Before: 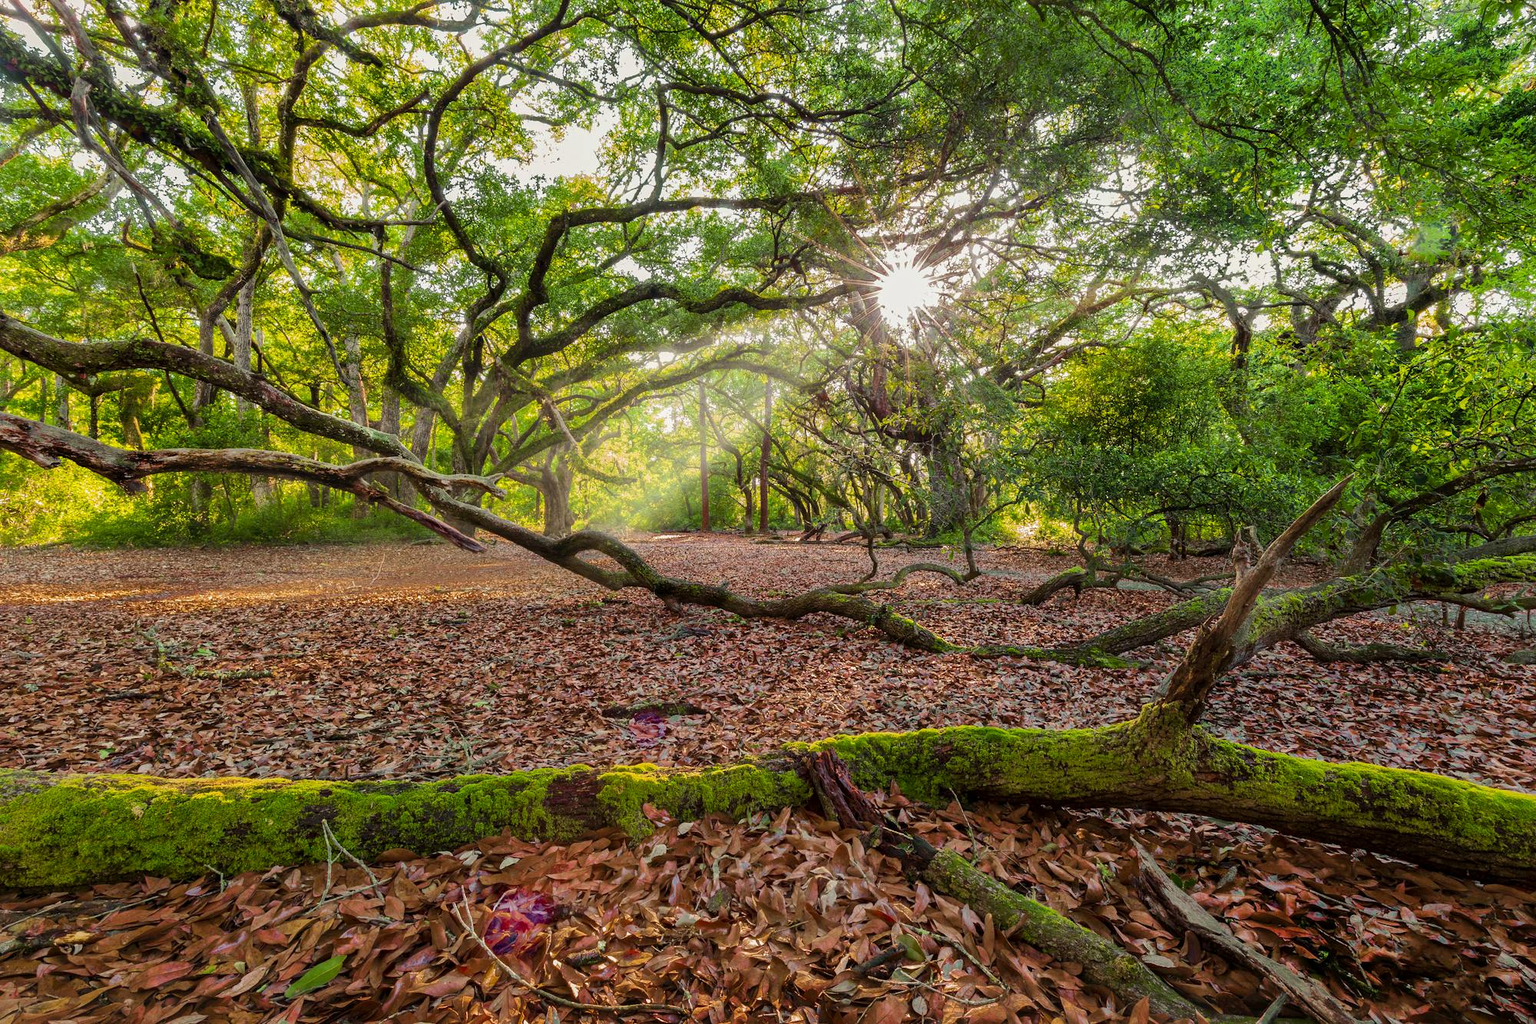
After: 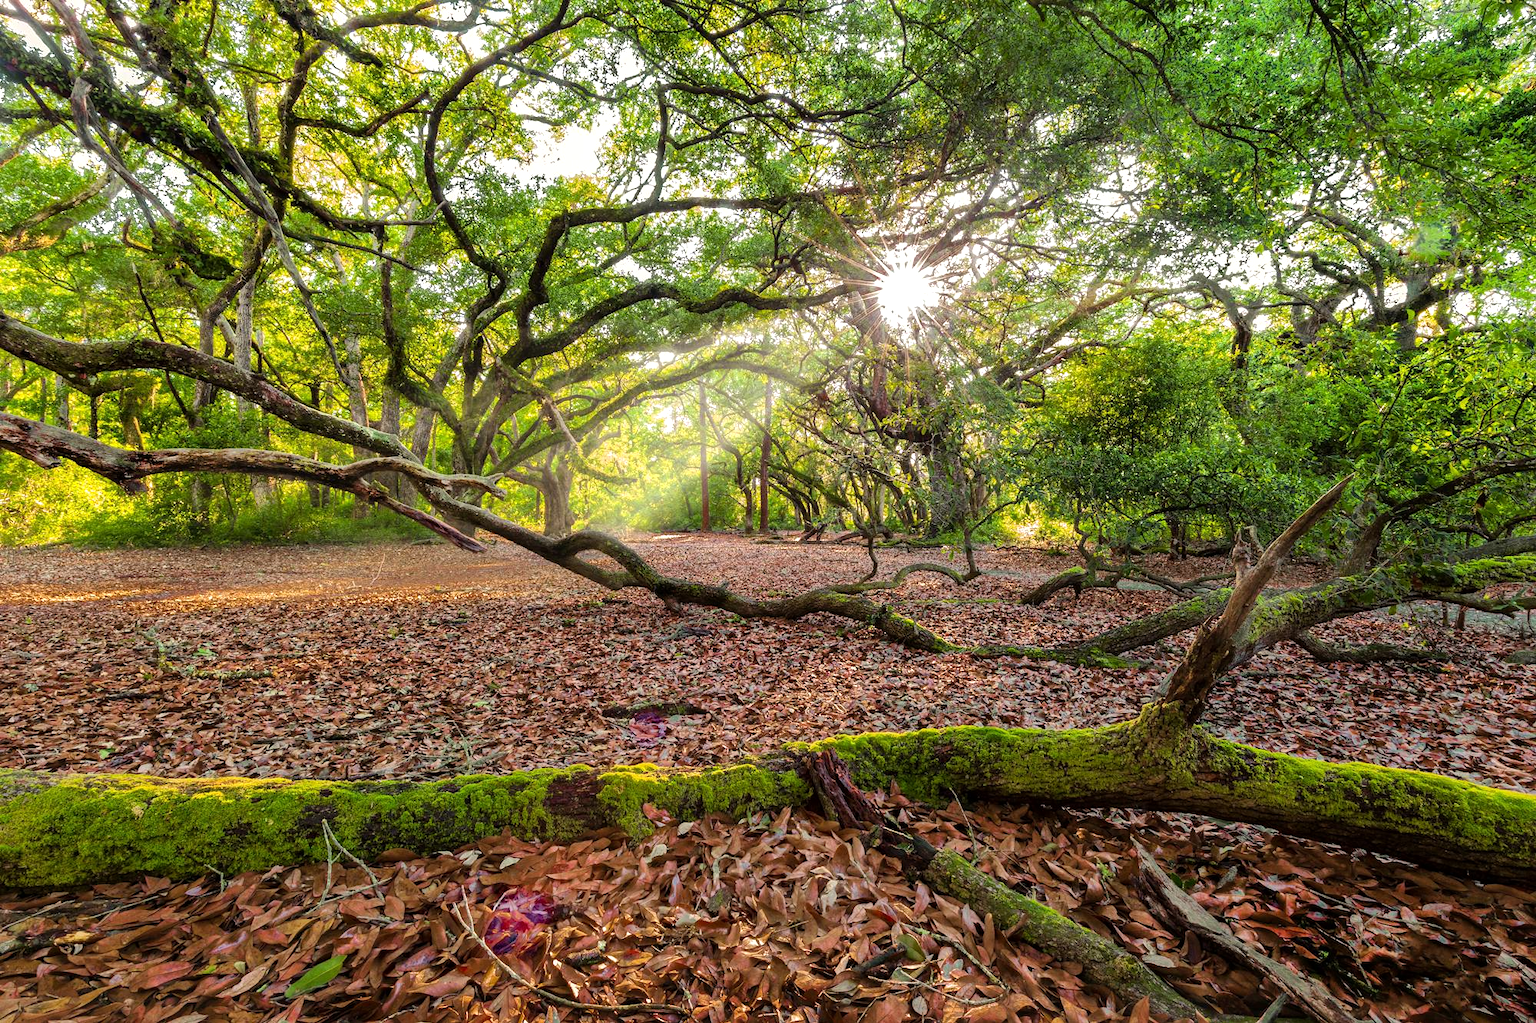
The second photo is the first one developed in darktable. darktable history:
tone equalizer: -8 EV -0.427 EV, -7 EV -0.362 EV, -6 EV -0.337 EV, -5 EV -0.199 EV, -3 EV 0.227 EV, -2 EV 0.332 EV, -1 EV 0.373 EV, +0 EV 0.409 EV
